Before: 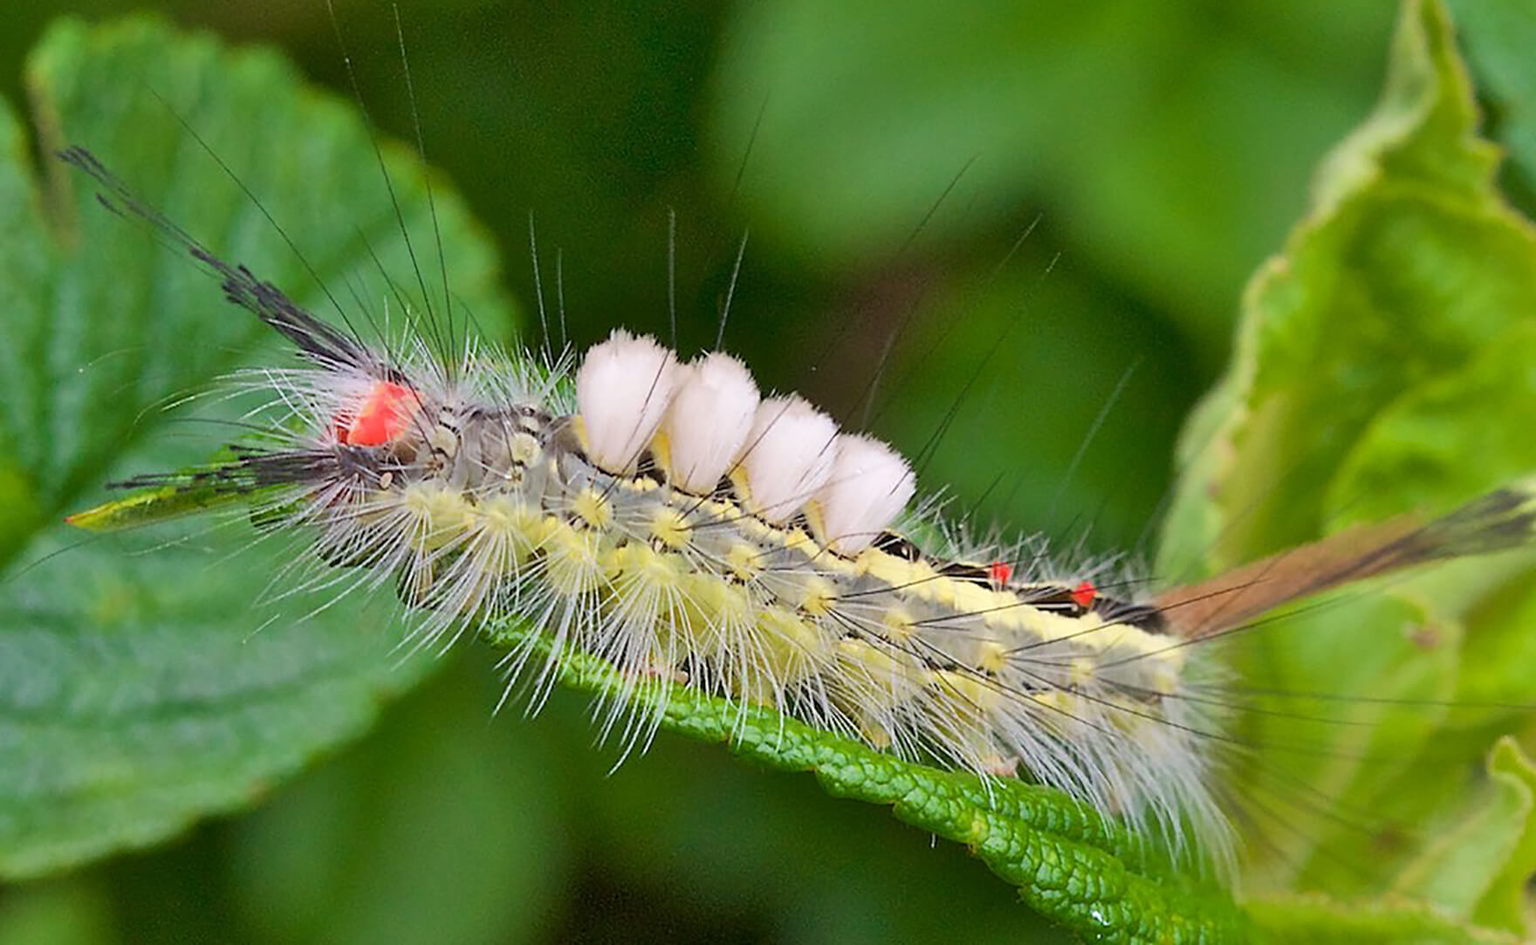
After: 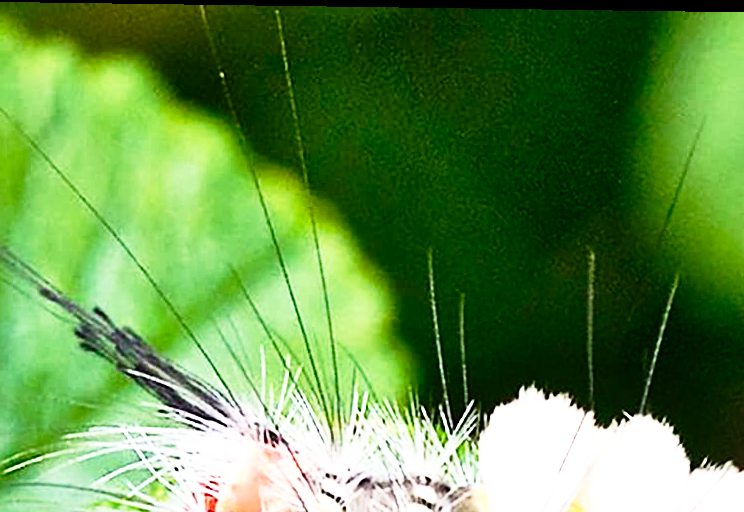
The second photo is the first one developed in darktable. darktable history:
rotate and perspective: rotation 0.8°, automatic cropping off
crop and rotate: left 10.817%, top 0.062%, right 47.194%, bottom 53.626%
tone equalizer: -8 EV -1.08 EV, -7 EV -1.01 EV, -6 EV -0.867 EV, -5 EV -0.578 EV, -3 EV 0.578 EV, -2 EV 0.867 EV, -1 EV 1.01 EV, +0 EV 1.08 EV, edges refinement/feathering 500, mask exposure compensation -1.57 EV, preserve details no
base curve: curves: ch0 [(0, 0) (0.012, 0.01) (0.073, 0.168) (0.31, 0.711) (0.645, 0.957) (1, 1)], preserve colors none
